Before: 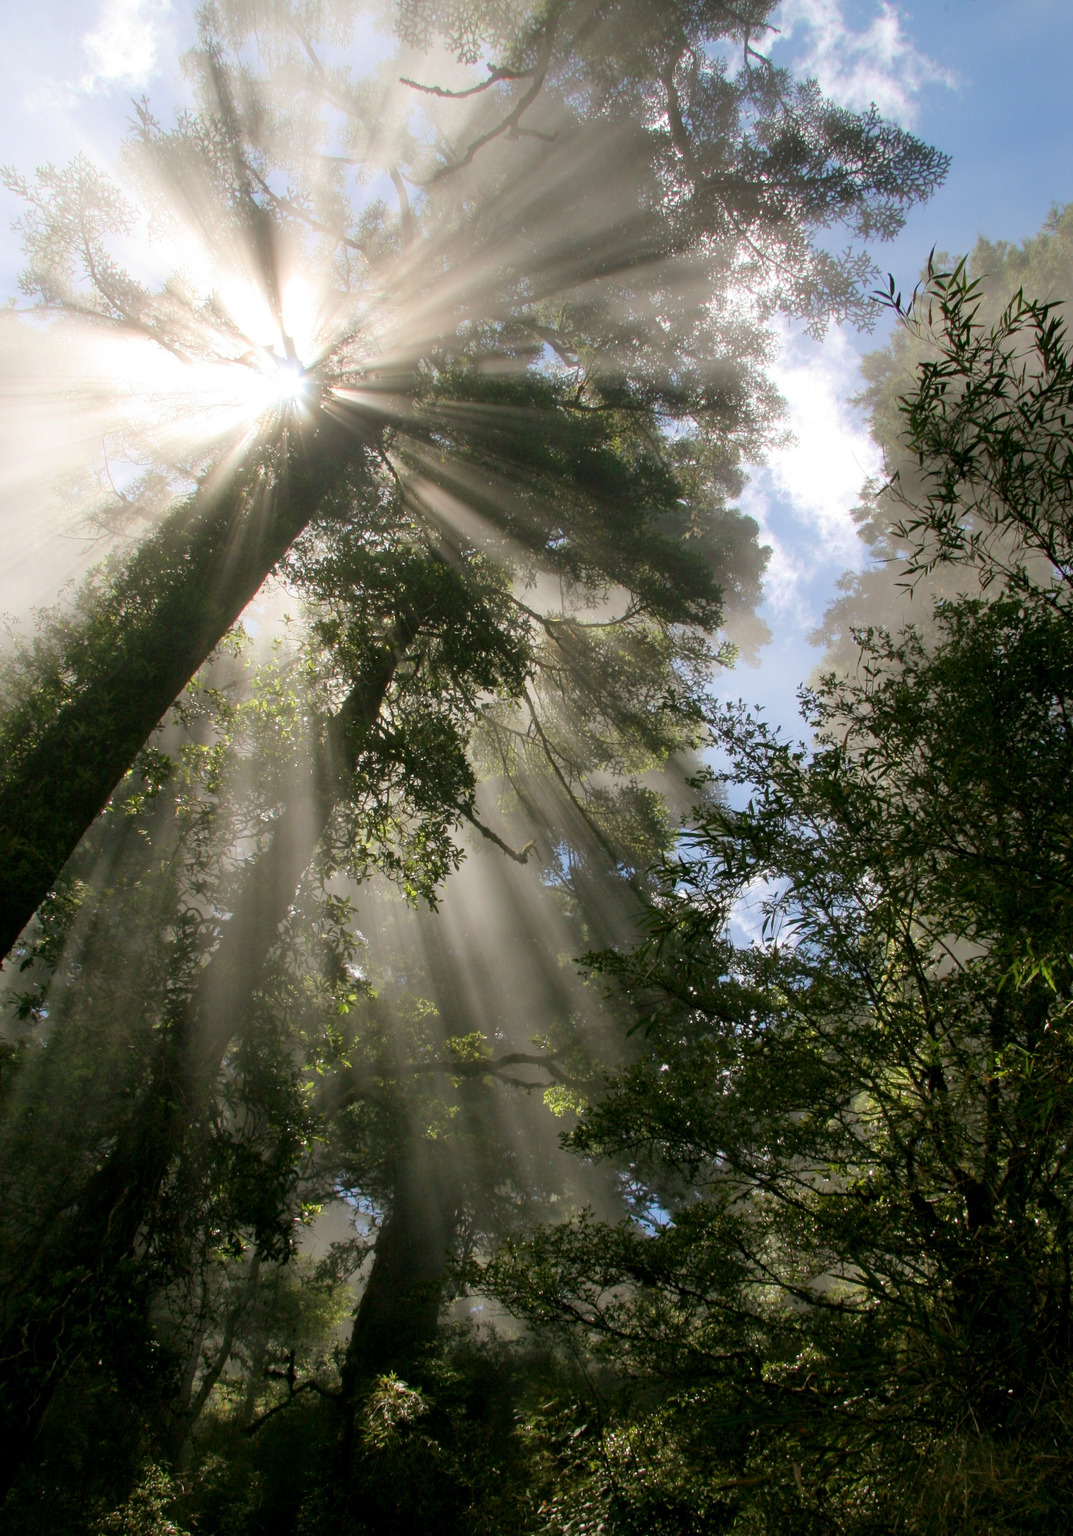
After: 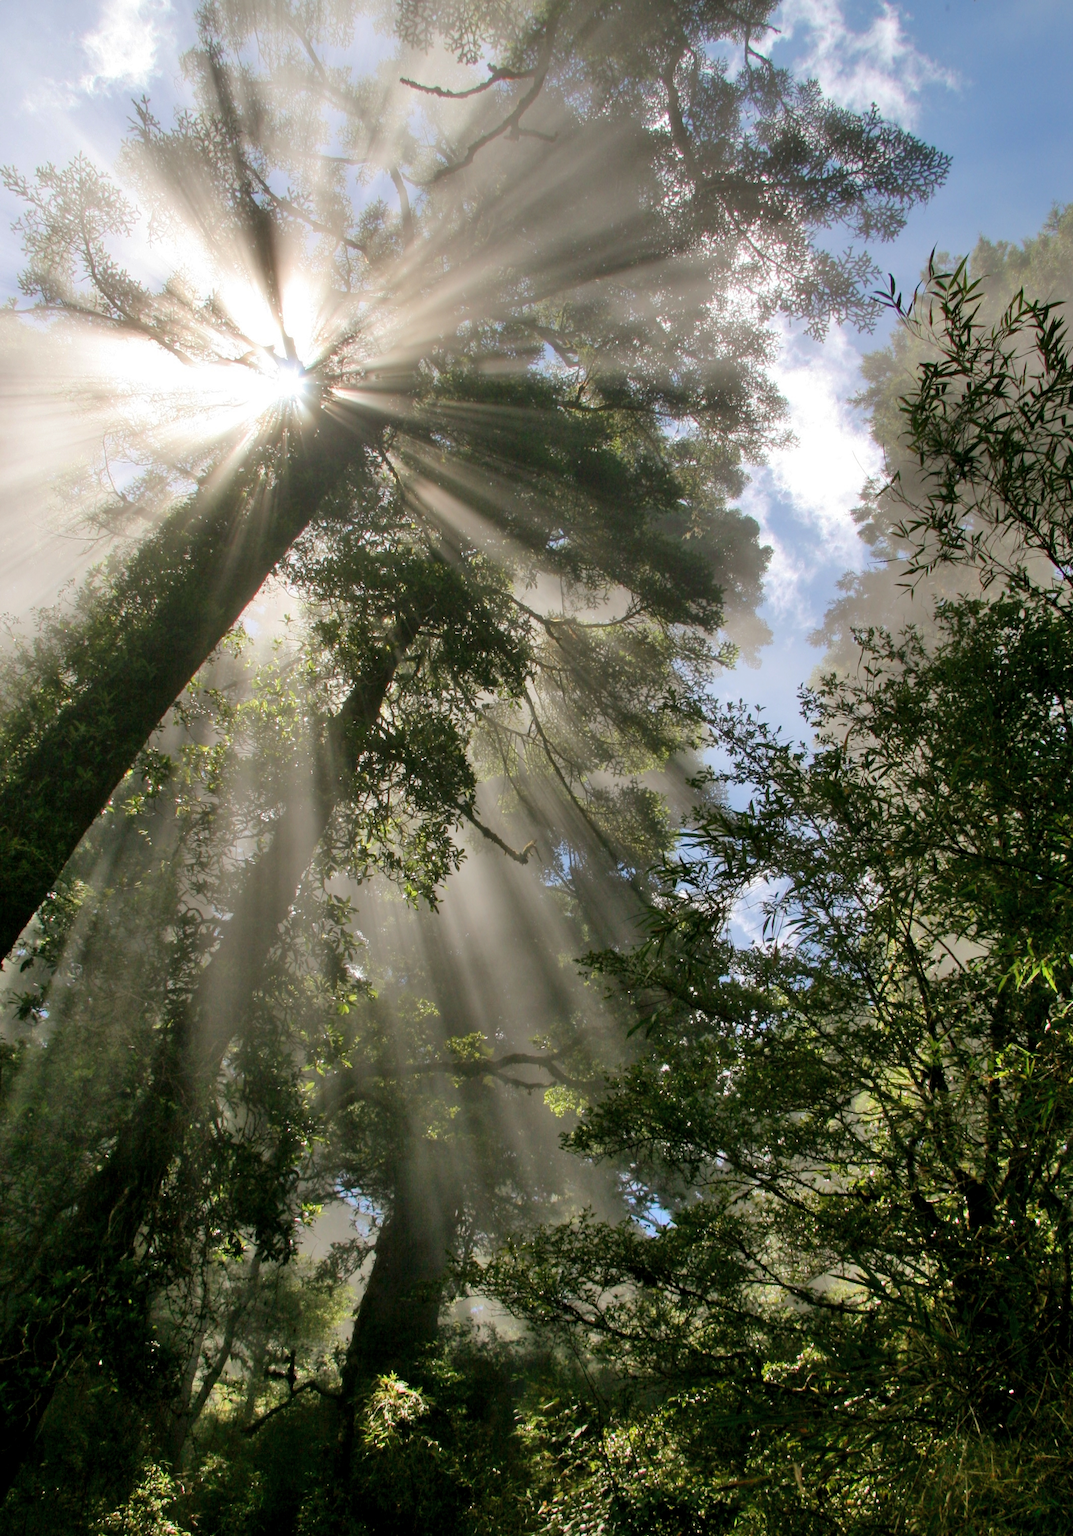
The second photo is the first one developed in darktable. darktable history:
shadows and highlights: shadows 53, soften with gaussian
